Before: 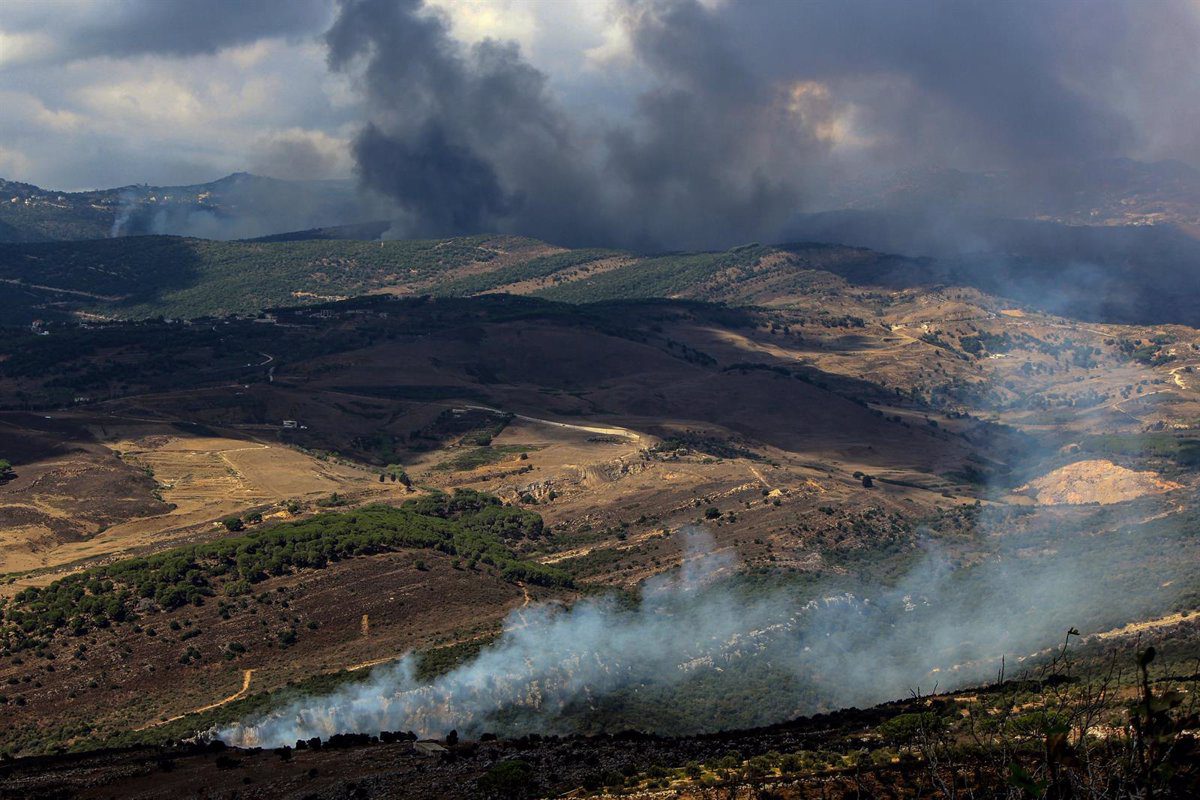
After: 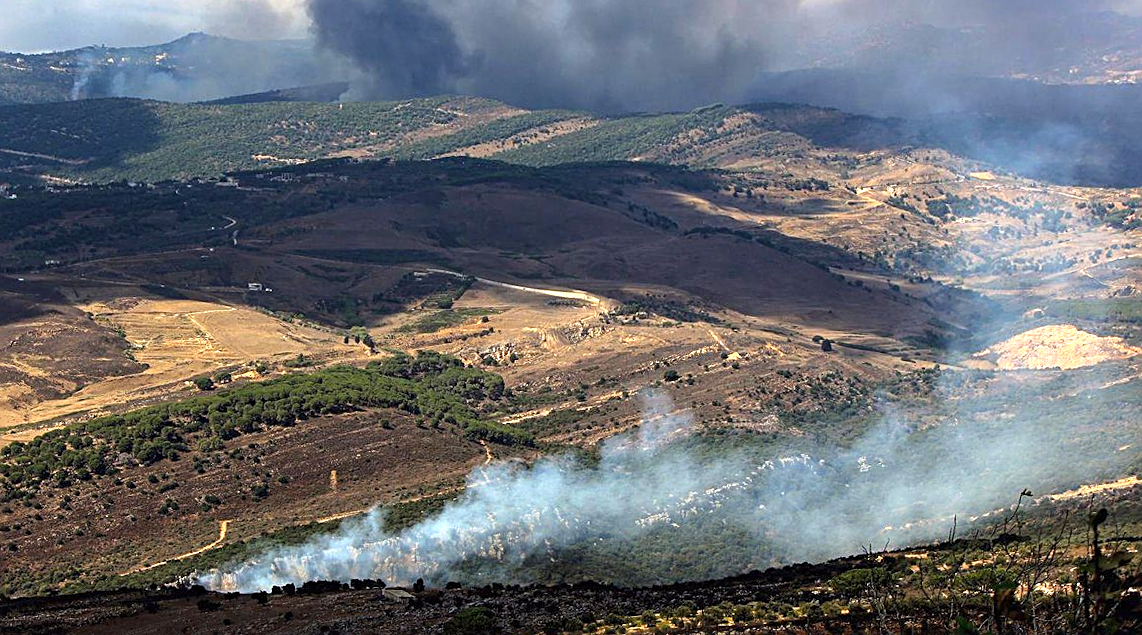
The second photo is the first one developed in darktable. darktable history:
rotate and perspective: rotation 0.074°, lens shift (vertical) 0.096, lens shift (horizontal) -0.041, crop left 0.043, crop right 0.952, crop top 0.024, crop bottom 0.979
sharpen: on, module defaults
crop and rotate: top 18.507%
exposure: black level correction 0, exposure 1.1 EV, compensate highlight preservation false
